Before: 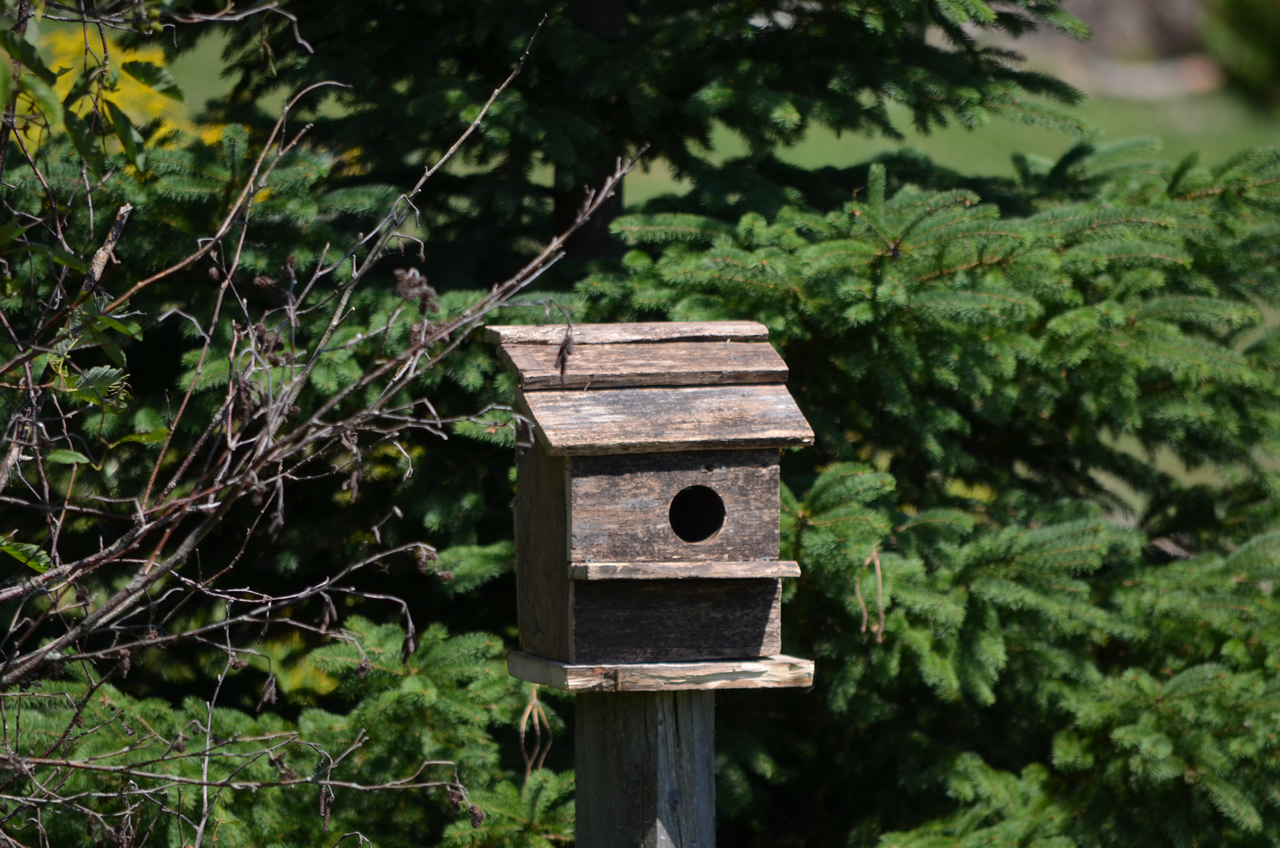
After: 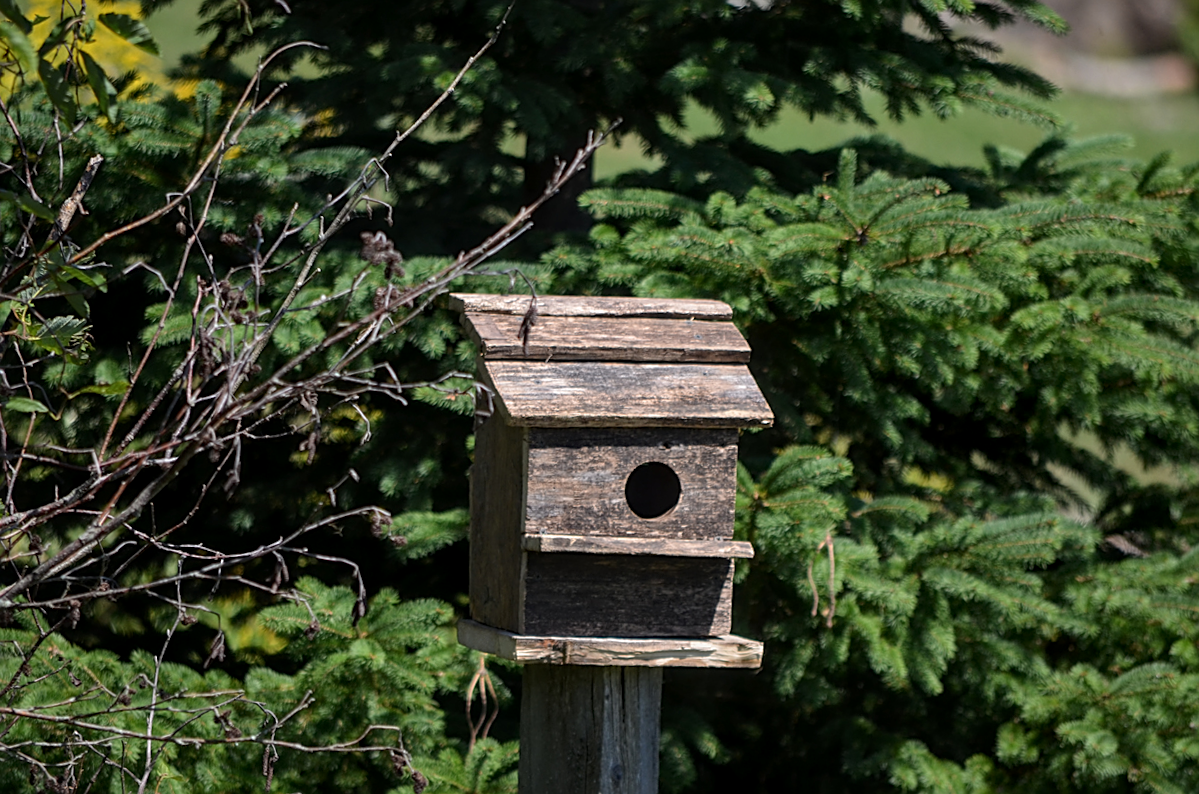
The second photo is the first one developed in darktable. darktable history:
crop and rotate: angle -2.57°
local contrast: on, module defaults
sharpen: on, module defaults
